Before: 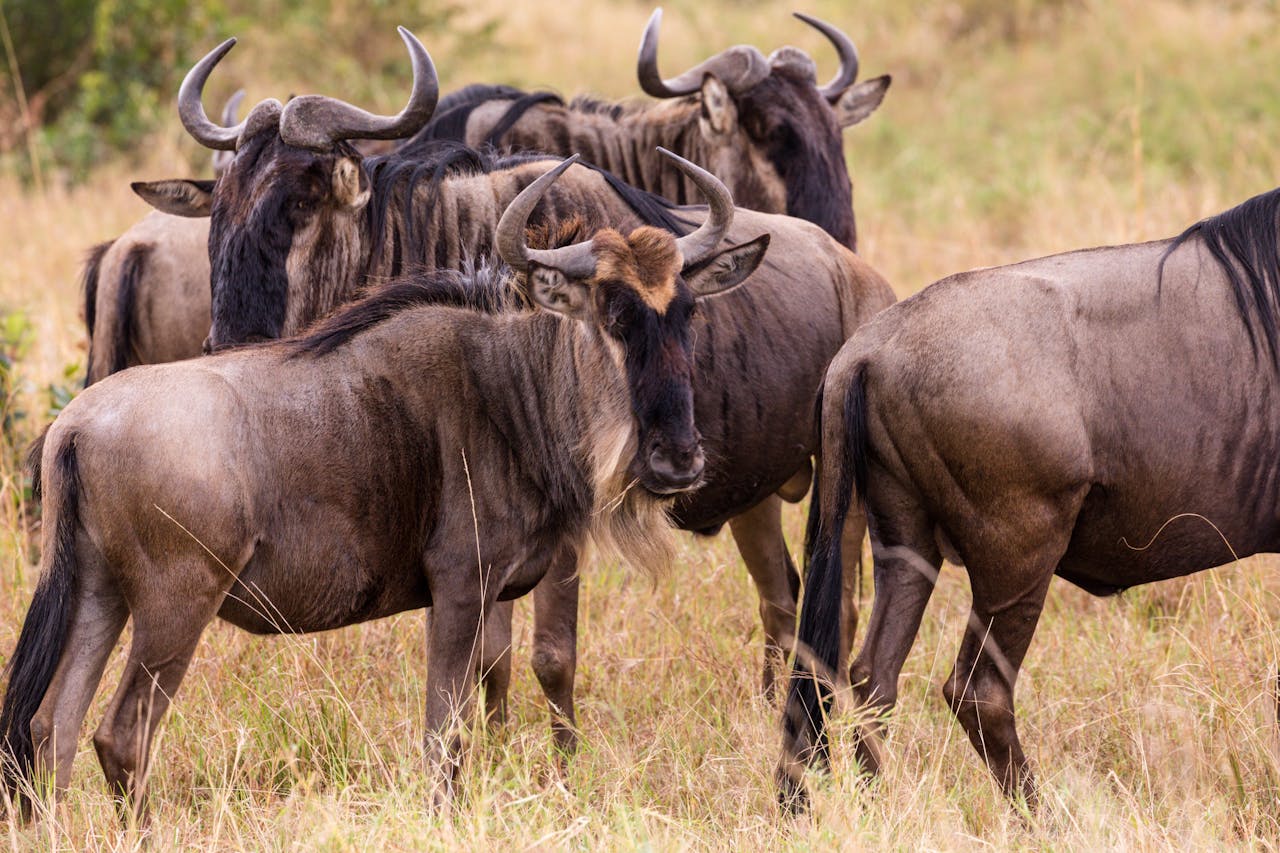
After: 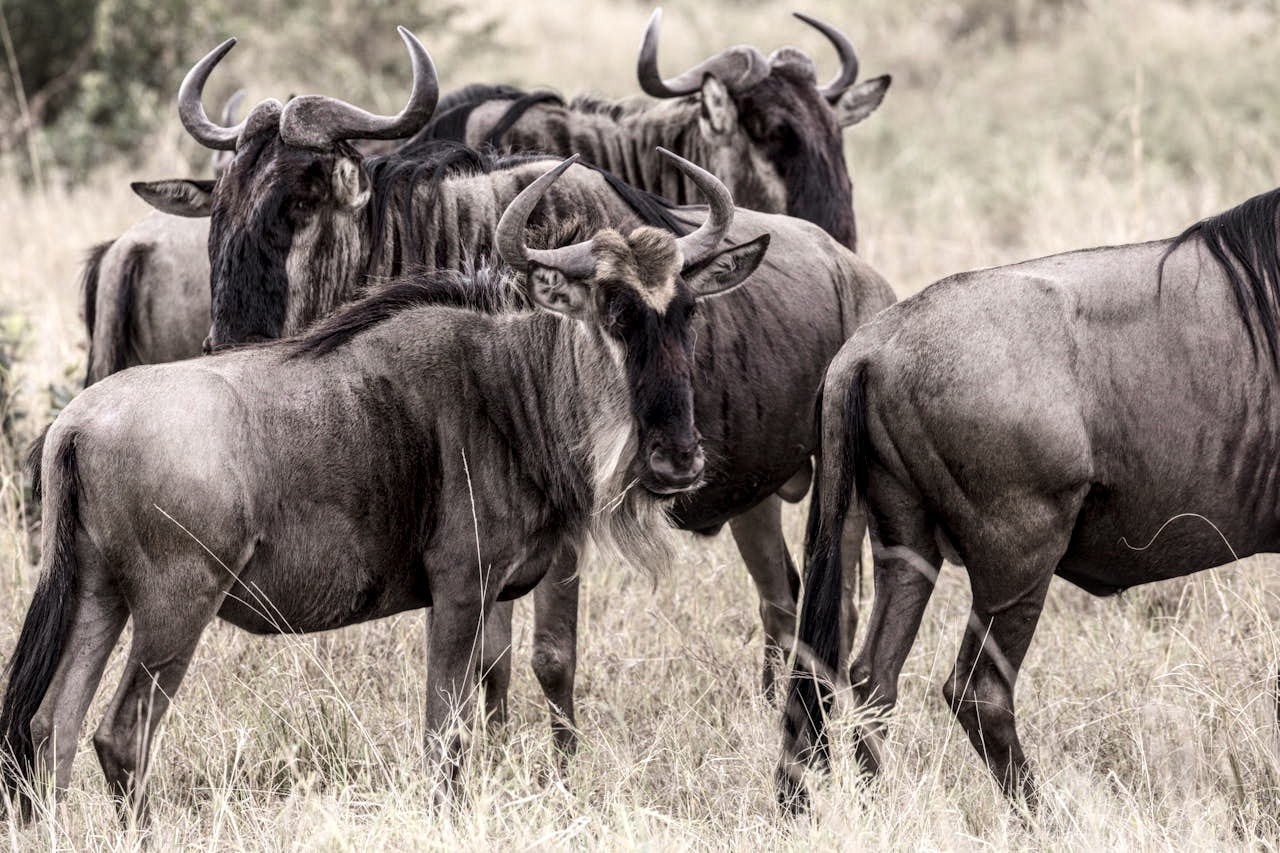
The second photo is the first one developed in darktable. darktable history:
color zones: curves: ch0 [(0, 0.6) (0.129, 0.585) (0.193, 0.596) (0.429, 0.5) (0.571, 0.5) (0.714, 0.5) (0.857, 0.5) (1, 0.6)]; ch1 [(0, 0.453) (0.112, 0.245) (0.213, 0.252) (0.429, 0.233) (0.571, 0.231) (0.683, 0.242) (0.857, 0.296) (1, 0.453)]
local contrast: detail 130%
contrast brightness saturation: contrast 0.098, saturation -0.357
